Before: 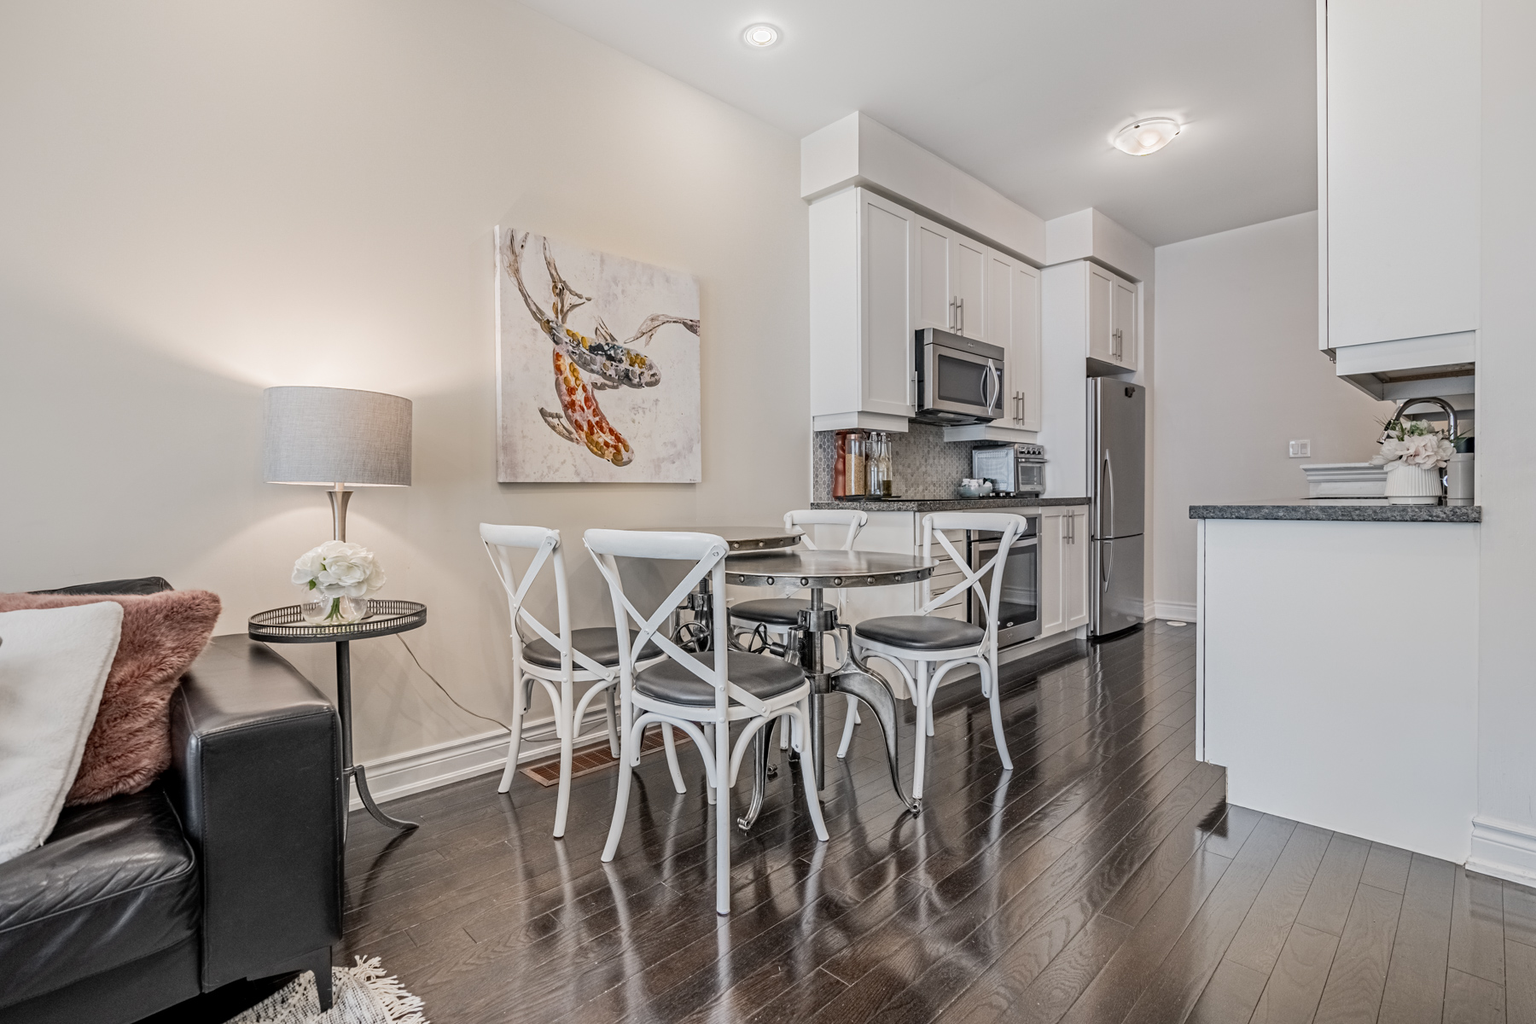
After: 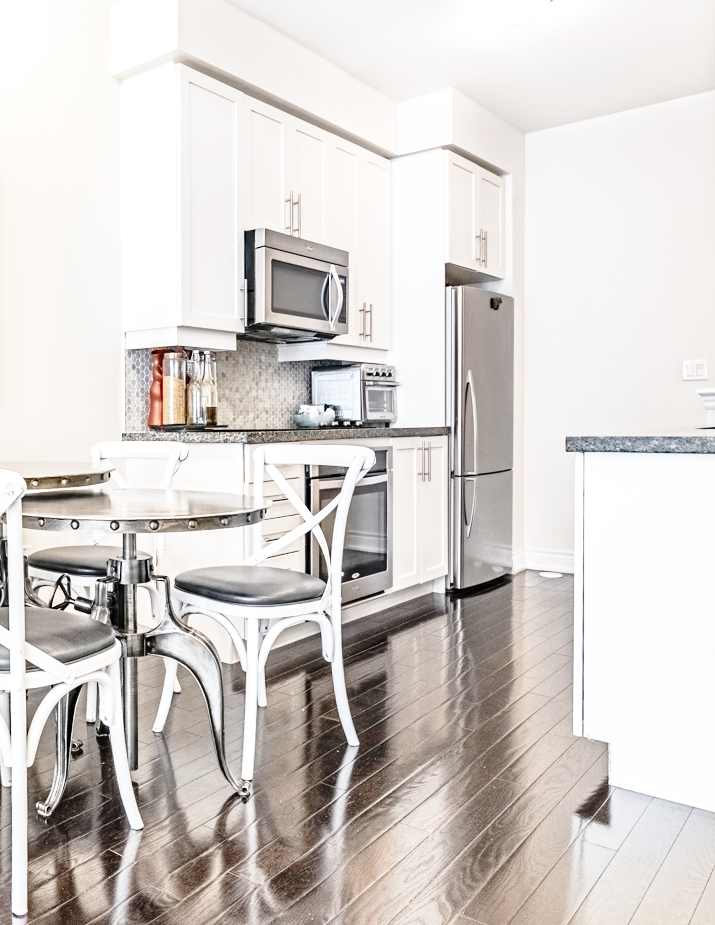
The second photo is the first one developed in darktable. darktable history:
crop: left 46.053%, top 13.029%, right 14.185%, bottom 9.862%
exposure: exposure 0.752 EV, compensate highlight preservation false
base curve: curves: ch0 [(0, 0) (0.028, 0.03) (0.121, 0.232) (0.46, 0.748) (0.859, 0.968) (1, 1)], preserve colors none
